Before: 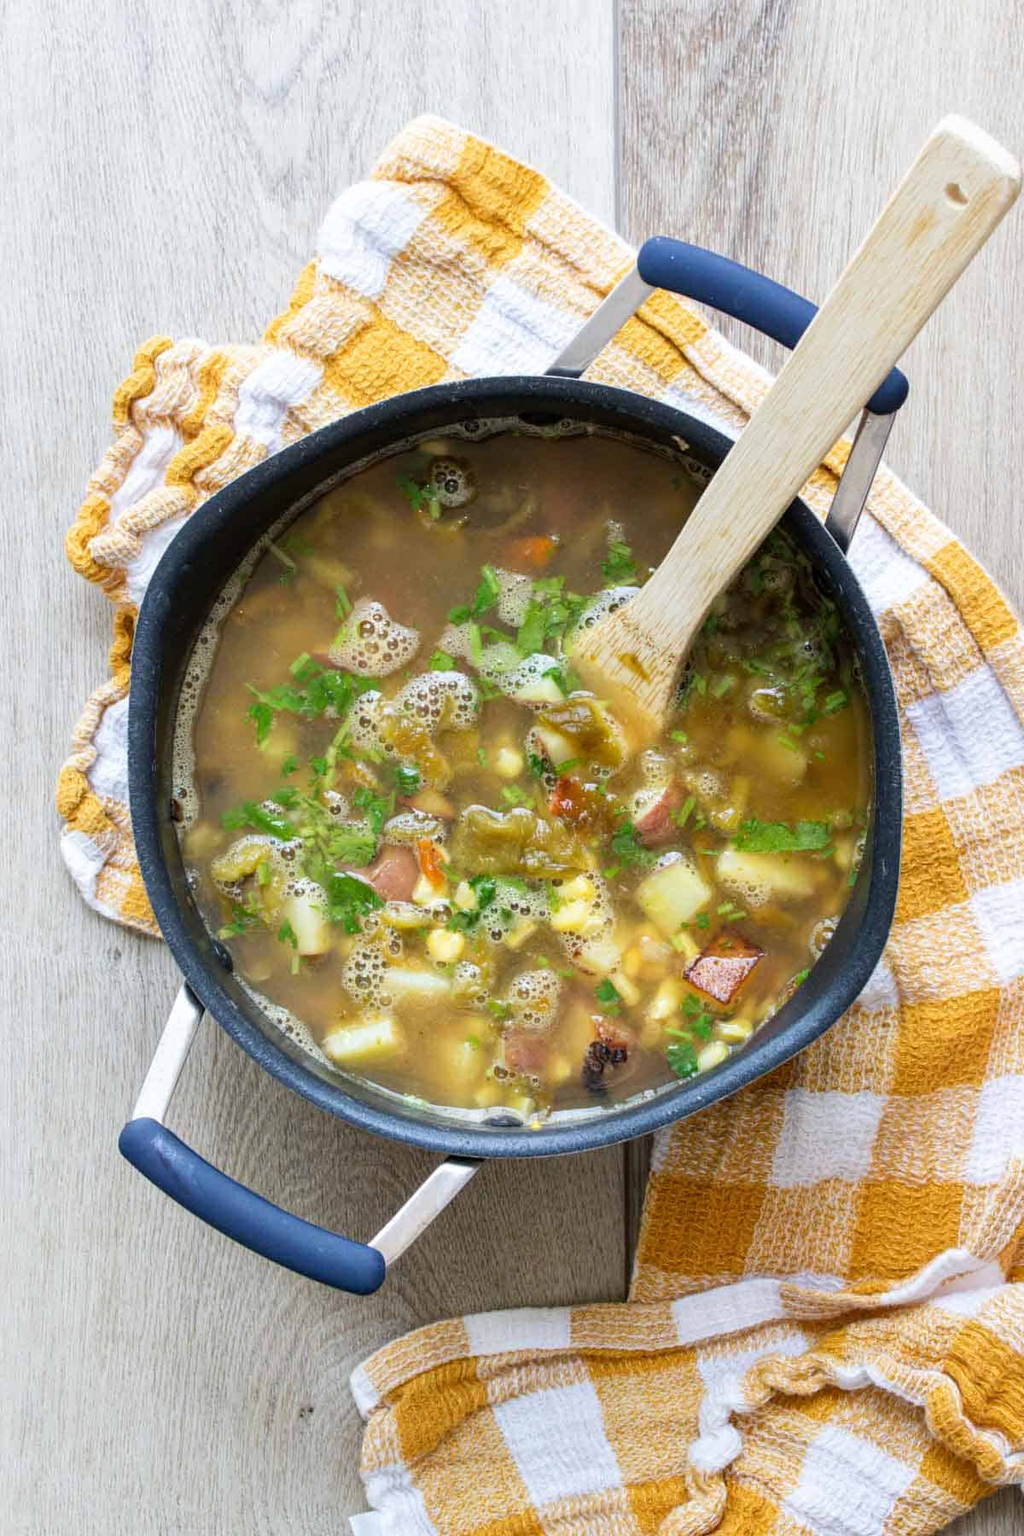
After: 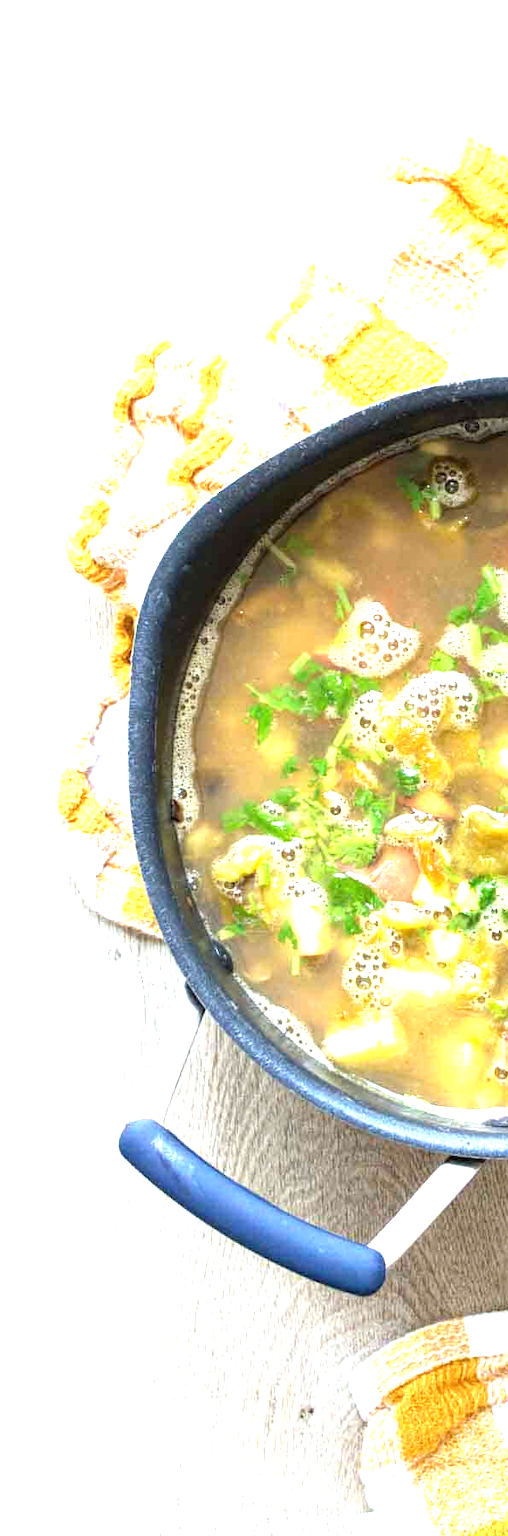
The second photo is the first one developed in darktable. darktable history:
crop and rotate: left 0.038%, top 0%, right 50.283%
exposure: black level correction 0, exposure 1.451 EV, compensate exposure bias true, compensate highlight preservation false
